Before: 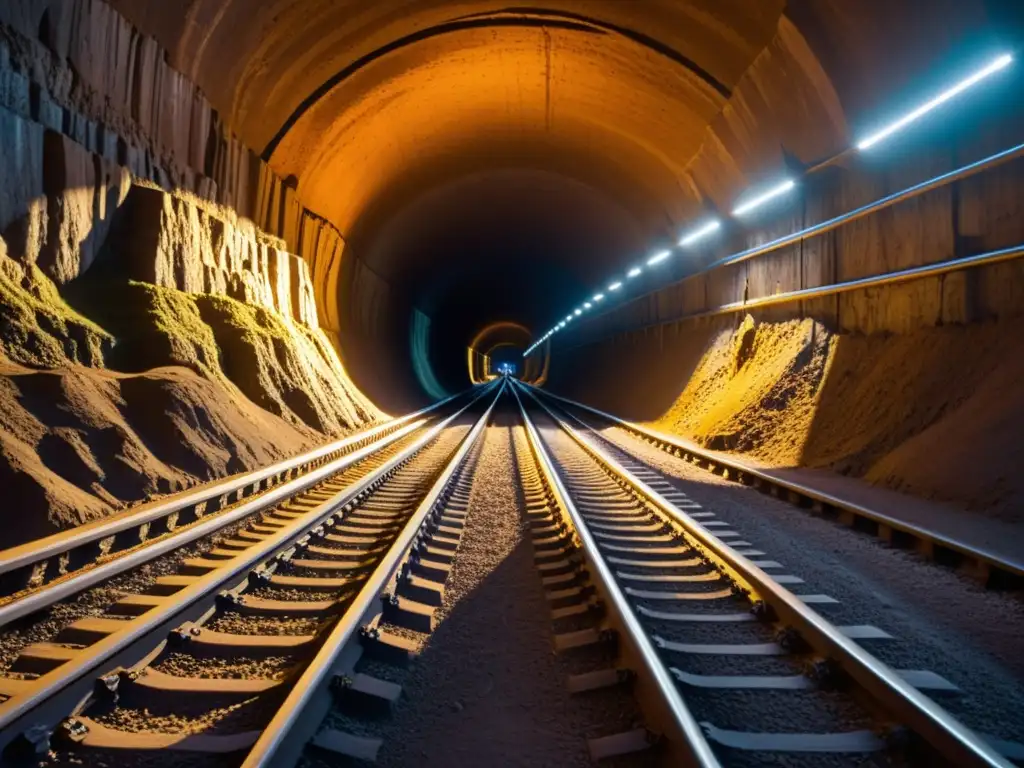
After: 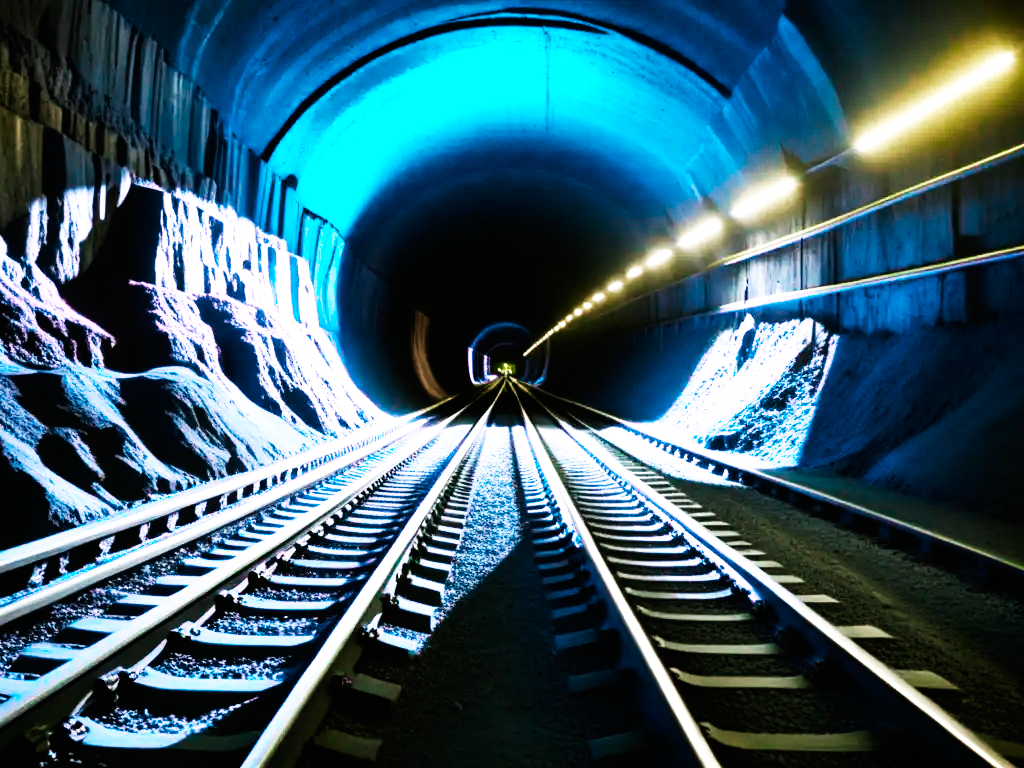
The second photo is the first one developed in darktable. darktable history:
base curve: curves: ch0 [(0, 0) (0.007, 0.004) (0.027, 0.03) (0.046, 0.07) (0.207, 0.54) (0.442, 0.872) (0.673, 0.972) (1, 1)], preserve colors none
color balance rgb: shadows lift › luminance -9.477%, power › hue 313.13°, linear chroma grading › global chroma 8.741%, perceptual saturation grading › global saturation -3.656%, perceptual saturation grading › shadows -2.156%, hue shift -149.01°, contrast 34.873%, saturation formula JzAzBz (2021)
